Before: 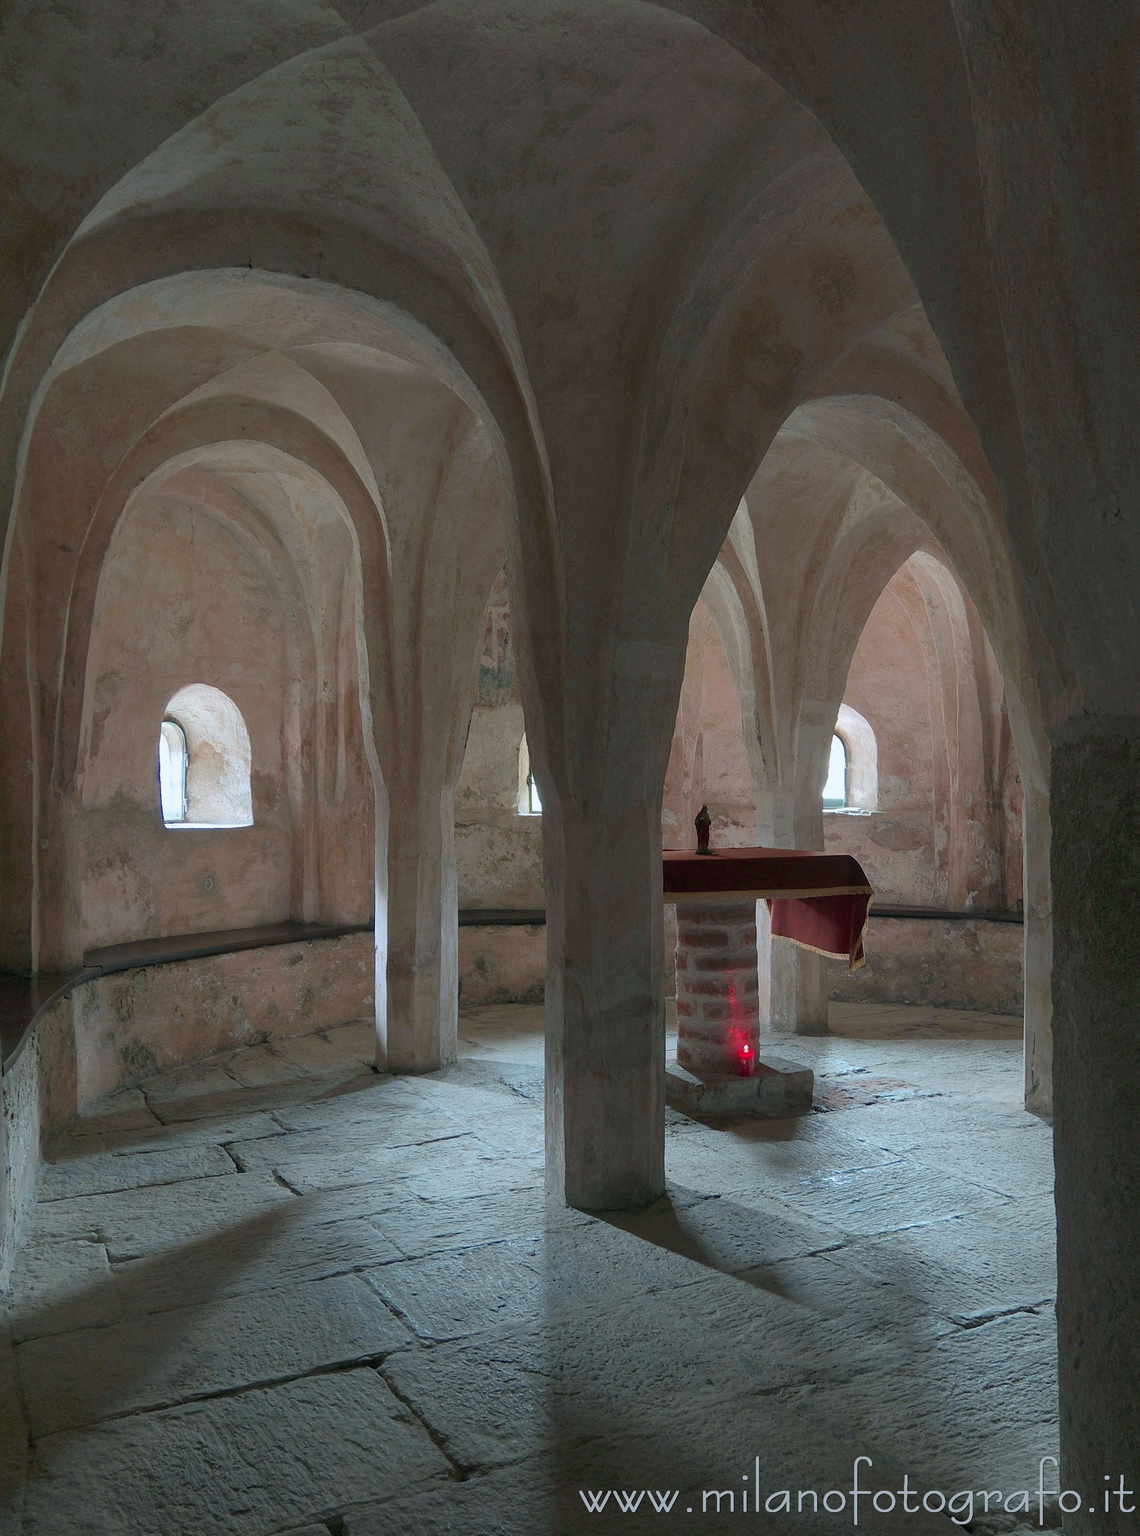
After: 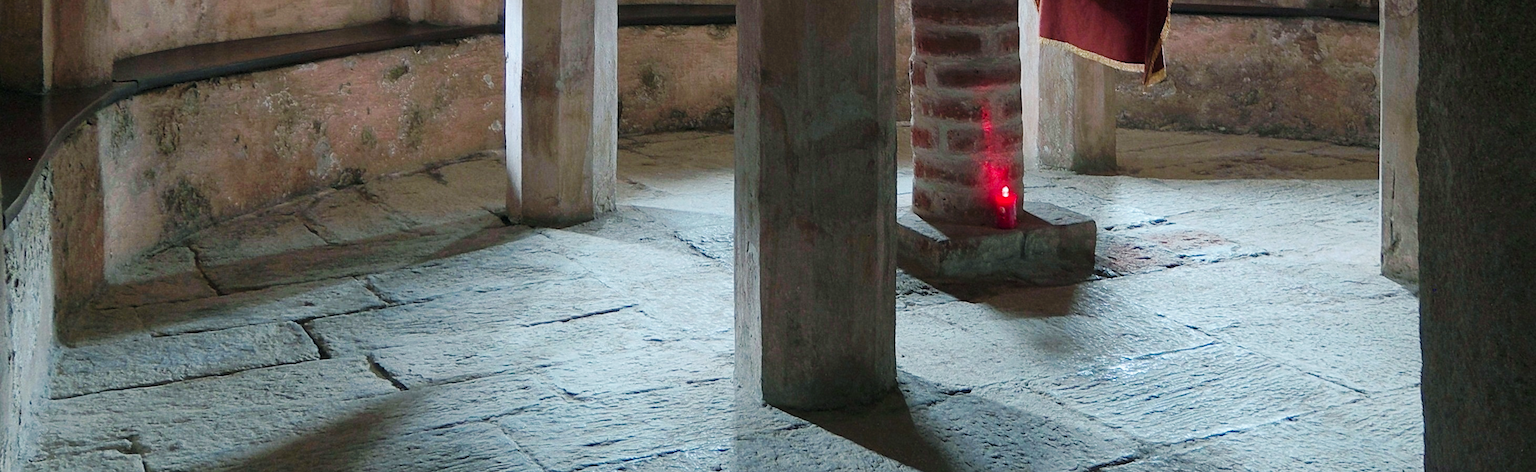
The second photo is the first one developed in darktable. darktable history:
crop and rotate: top 59.033%, bottom 18.121%
base curve: curves: ch0 [(0, 0) (0.032, 0.025) (0.121, 0.166) (0.206, 0.329) (0.605, 0.79) (1, 1)], preserve colors none
